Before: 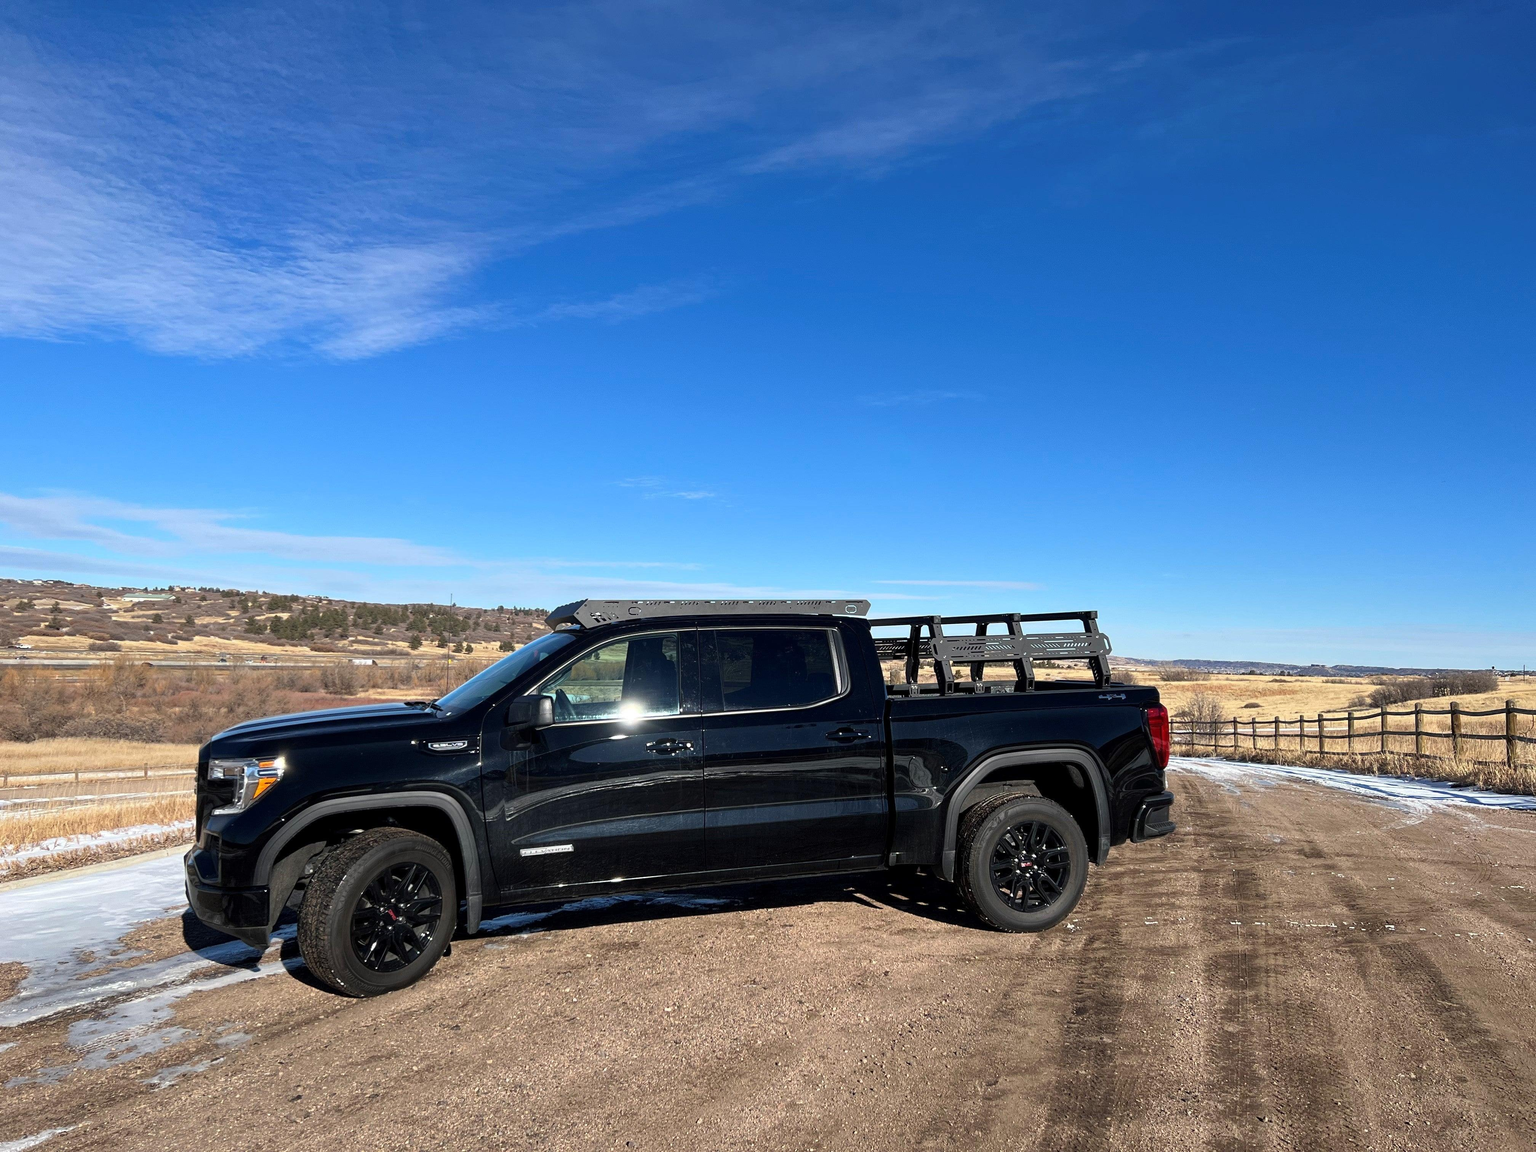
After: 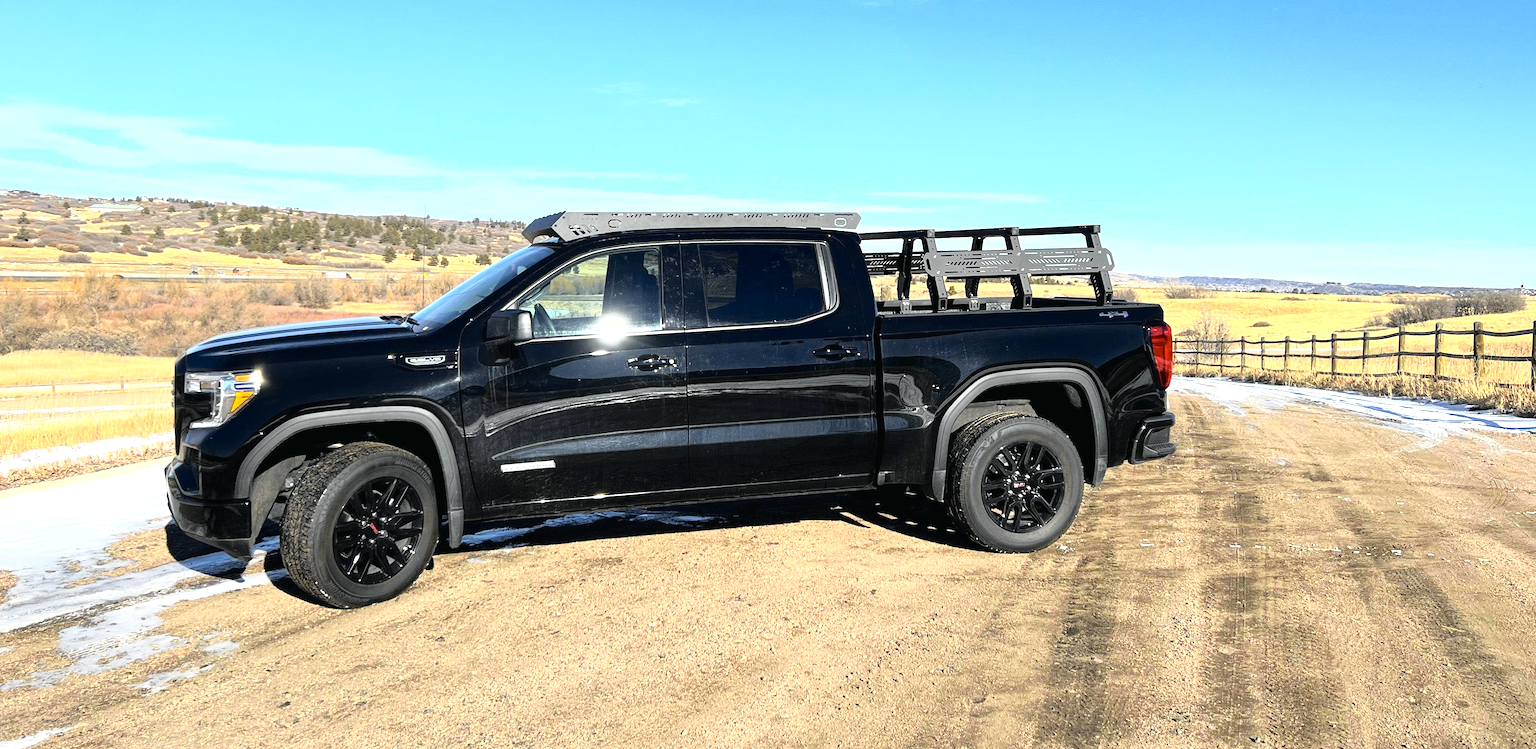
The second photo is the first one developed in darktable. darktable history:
rotate and perspective: rotation 0.074°, lens shift (vertical) 0.096, lens shift (horizontal) -0.041, crop left 0.043, crop right 0.952, crop top 0.024, crop bottom 0.979
crop and rotate: top 36.435%
exposure: exposure 1 EV, compensate highlight preservation false
white balance: emerald 1
tone curve: curves: ch0 [(0, 0.013) (0.129, 0.1) (0.327, 0.382) (0.489, 0.573) (0.66, 0.748) (0.858, 0.926) (1, 0.977)]; ch1 [(0, 0) (0.353, 0.344) (0.45, 0.46) (0.498, 0.495) (0.521, 0.506) (0.563, 0.559) (0.592, 0.585) (0.657, 0.655) (1, 1)]; ch2 [(0, 0) (0.333, 0.346) (0.375, 0.375) (0.427, 0.44) (0.5, 0.501) (0.505, 0.499) (0.528, 0.533) (0.579, 0.61) (0.612, 0.644) (0.66, 0.715) (1, 1)], color space Lab, independent channels, preserve colors none
